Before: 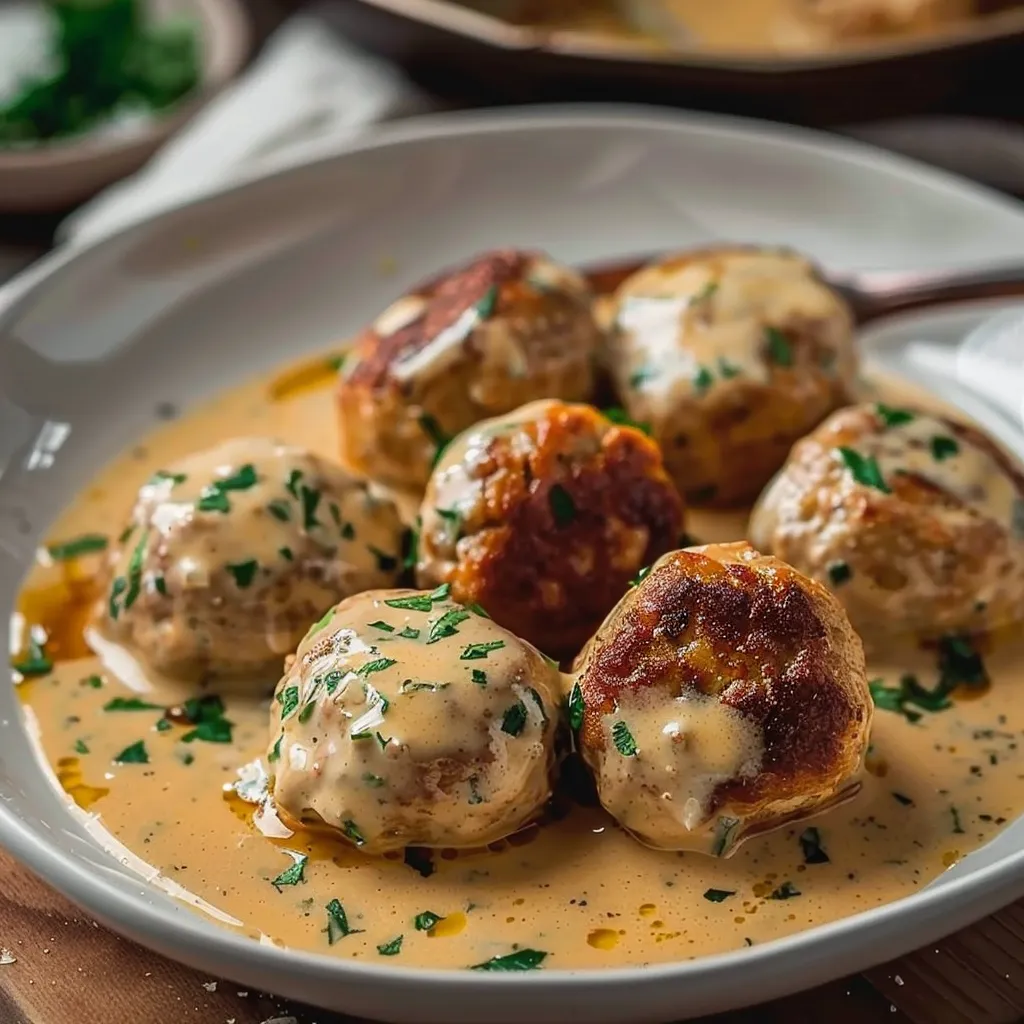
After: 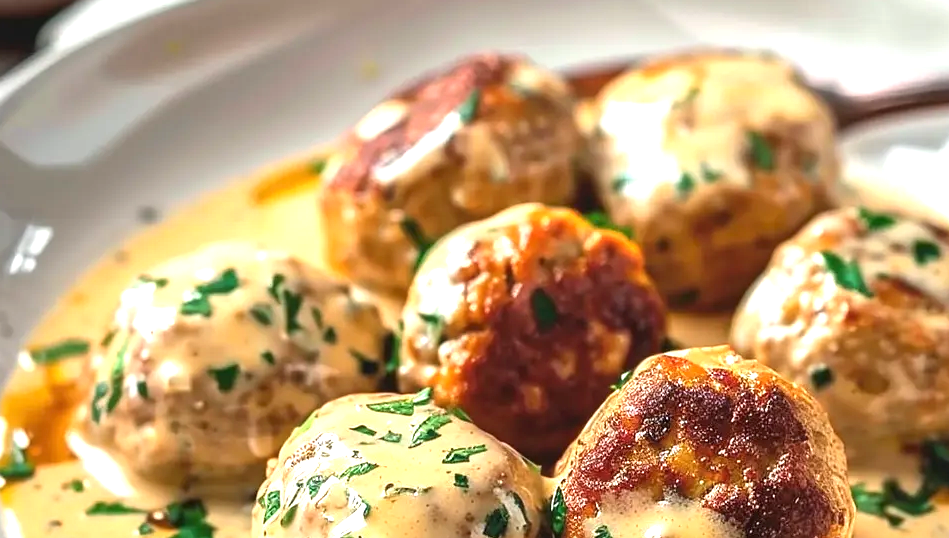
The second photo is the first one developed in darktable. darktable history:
crop: left 1.769%, top 19.218%, right 5.497%, bottom 28.22%
exposure: black level correction 0, exposure 1.199 EV, compensate highlight preservation false
